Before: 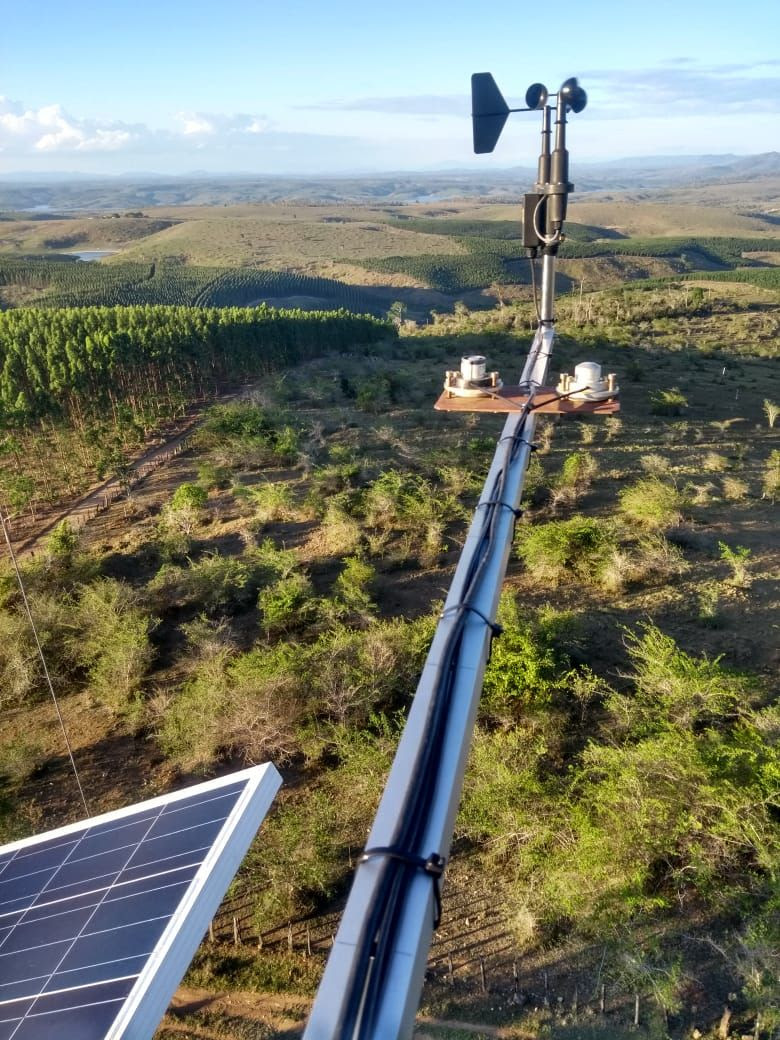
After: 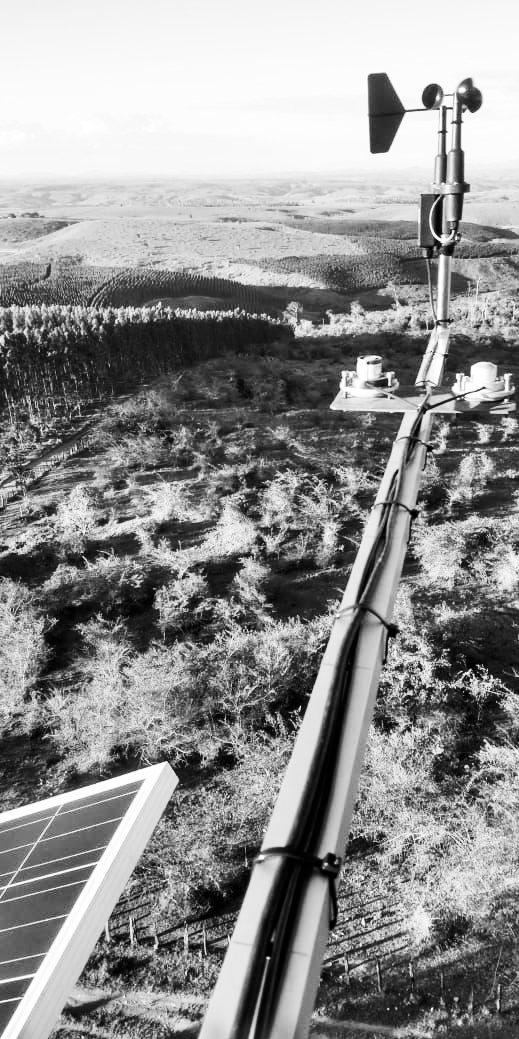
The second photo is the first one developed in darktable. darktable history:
monochrome: on, module defaults
crop and rotate: left 13.409%, right 19.924%
base curve: curves: ch0 [(0, 0) (0.204, 0.334) (0.55, 0.733) (1, 1)], preserve colors none
color balance rgb: perceptual saturation grading › global saturation 20%, perceptual saturation grading › highlights -25%, perceptual saturation grading › shadows 25%
contrast brightness saturation: contrast 0.28
